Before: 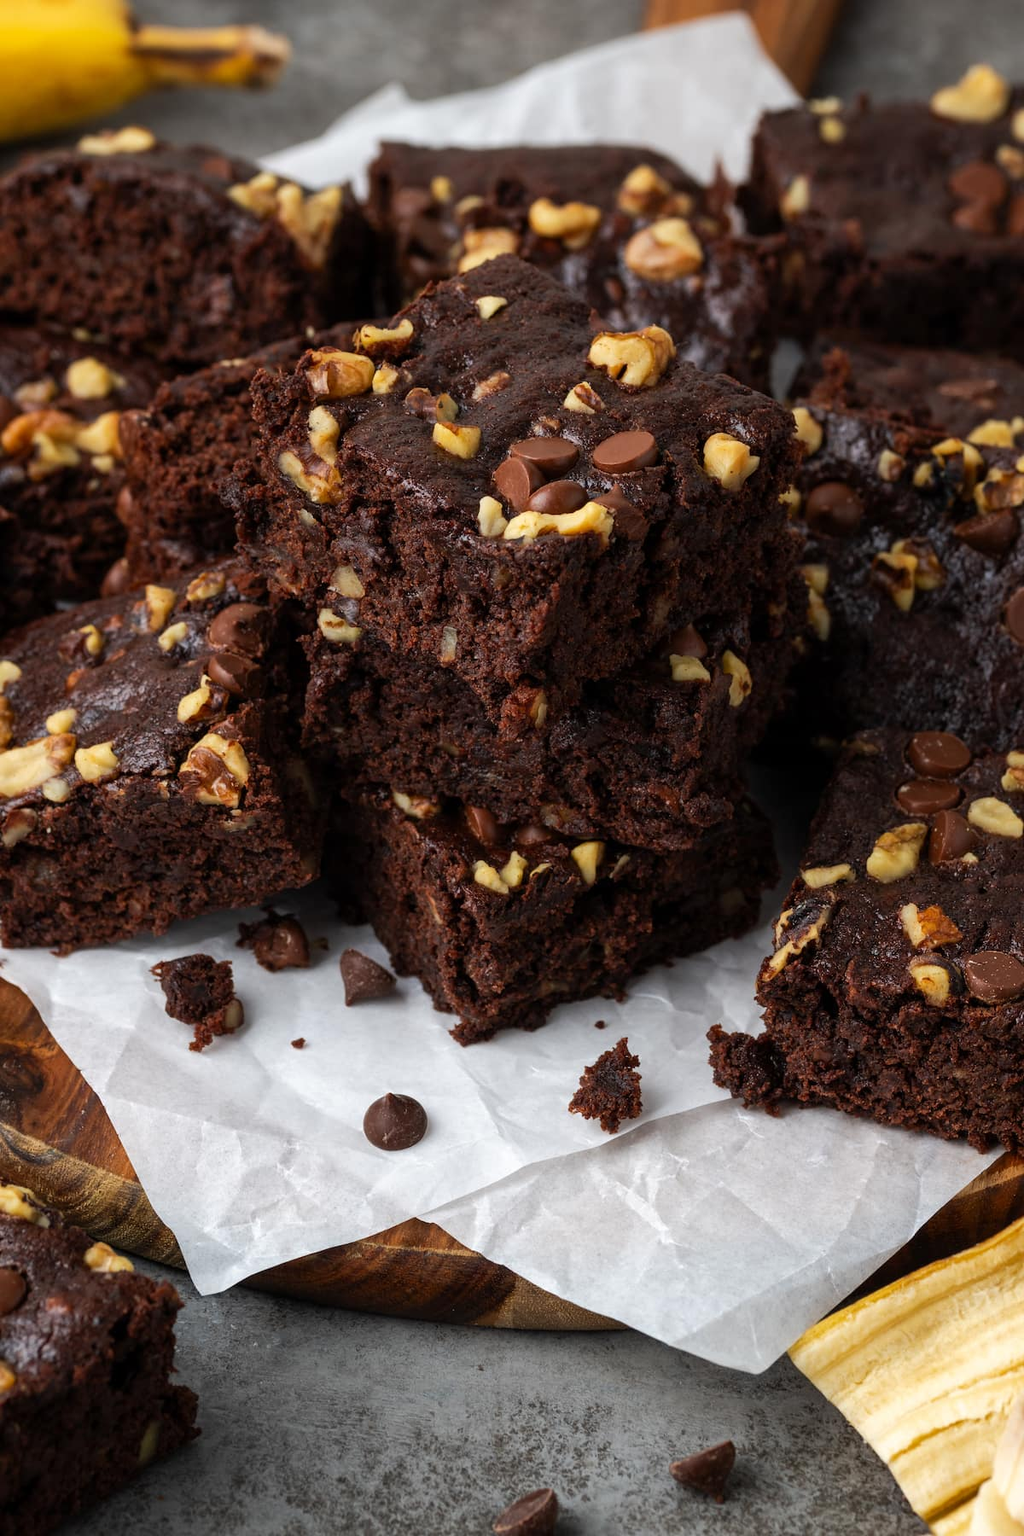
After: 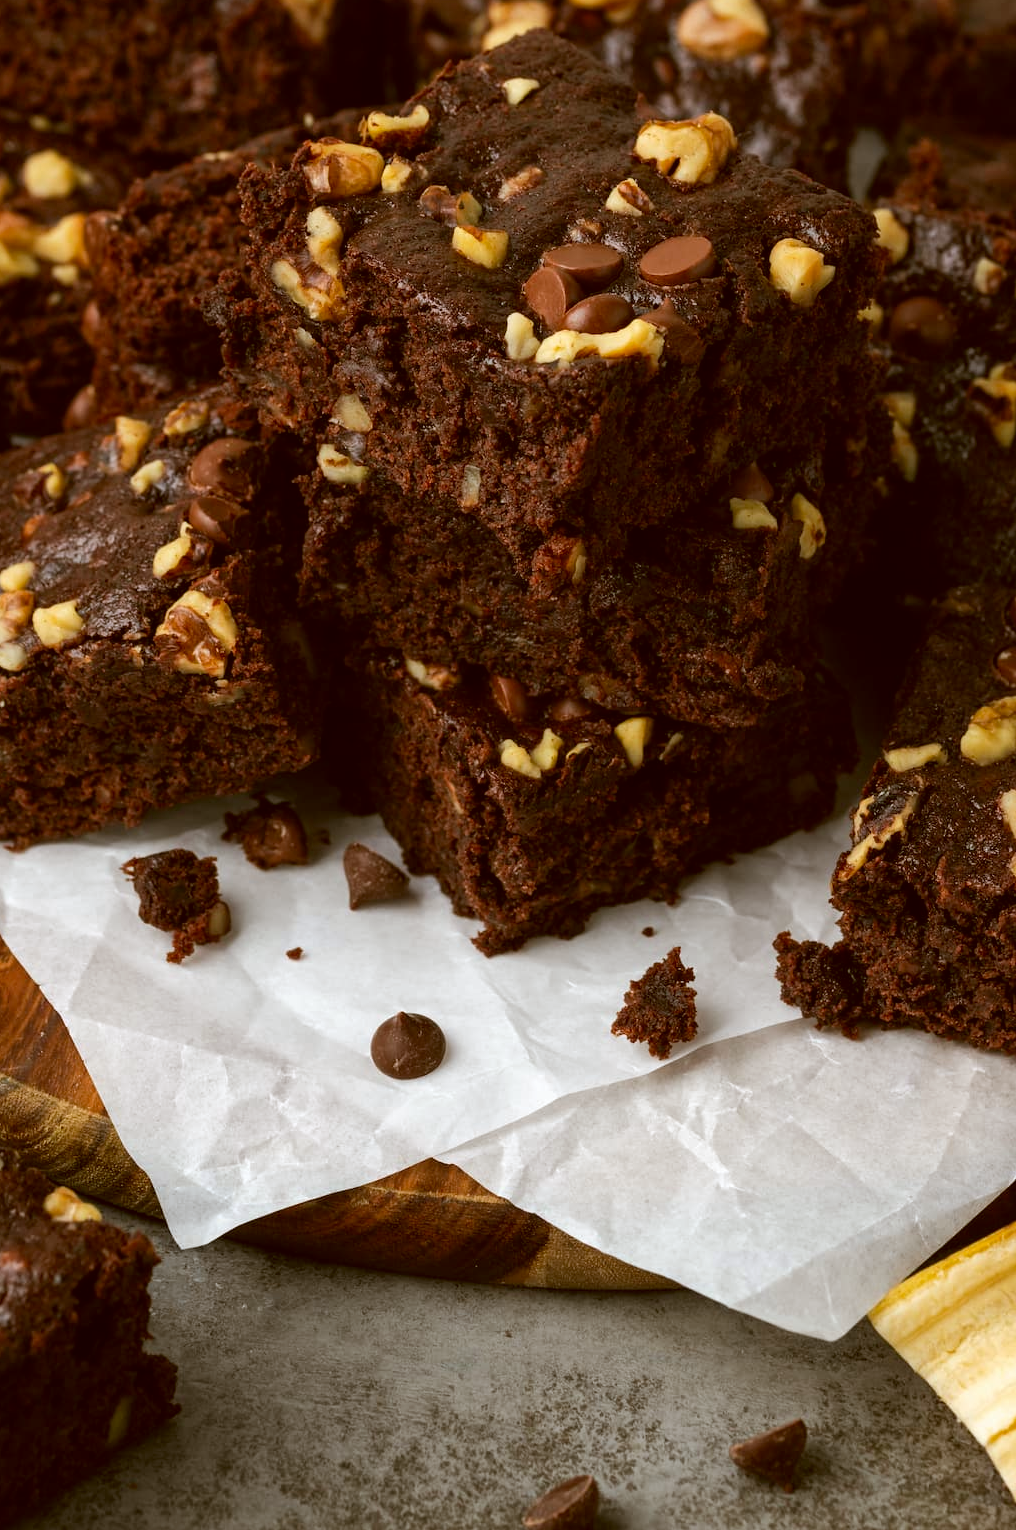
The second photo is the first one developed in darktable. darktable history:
crop and rotate: left 4.607%, top 14.994%, right 10.65%
color correction: highlights a* -0.57, highlights b* 0.156, shadows a* 4.74, shadows b* 20.22
